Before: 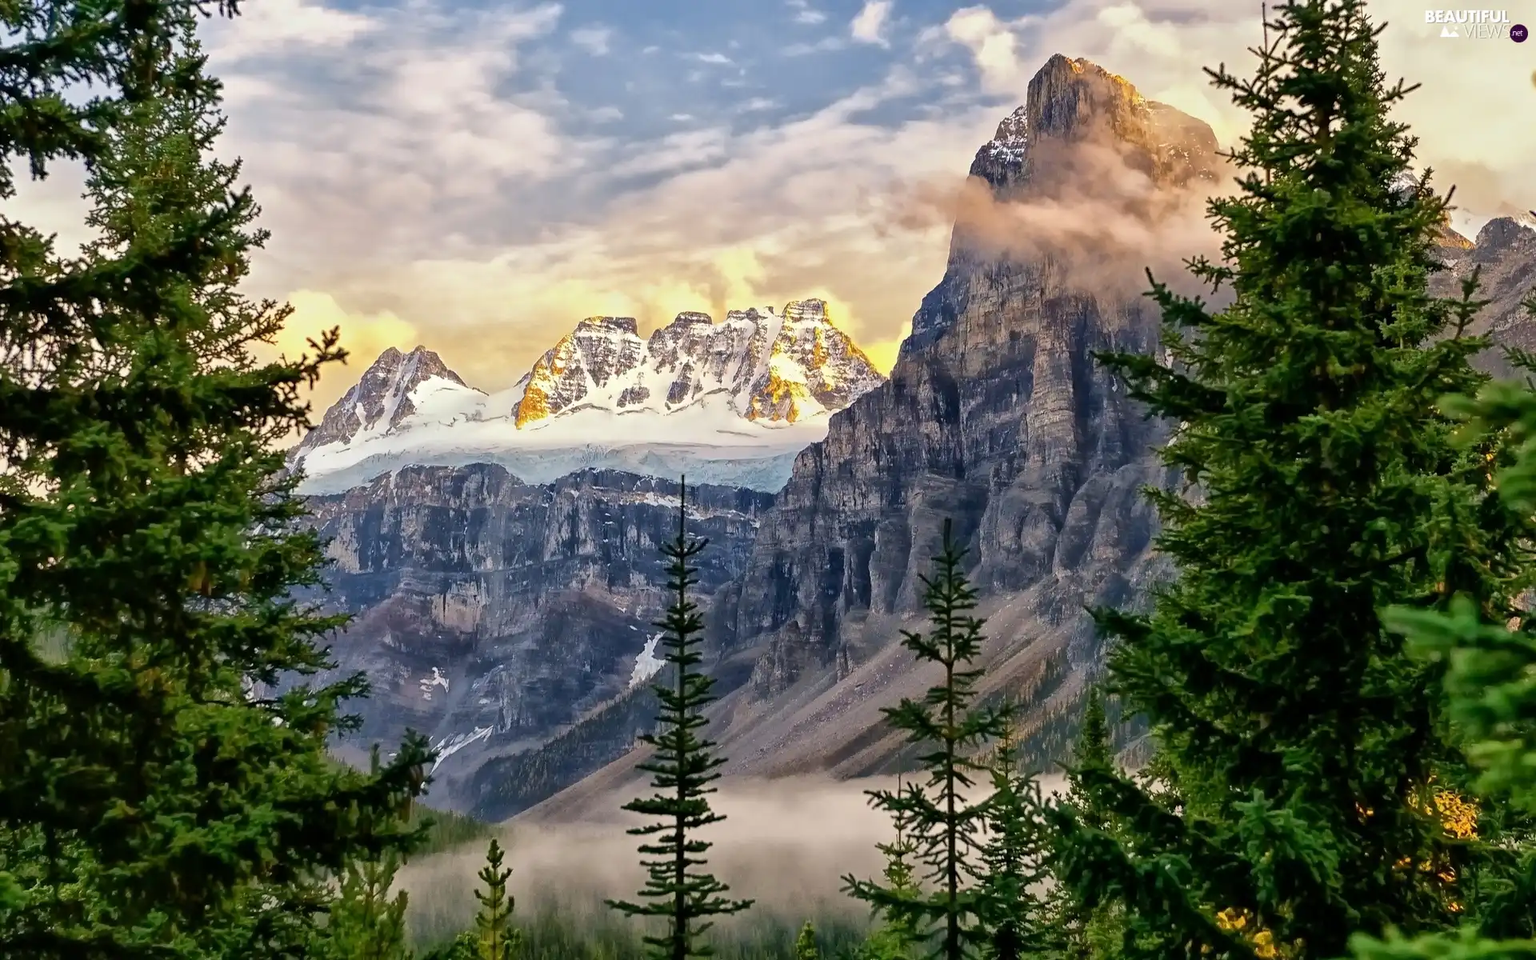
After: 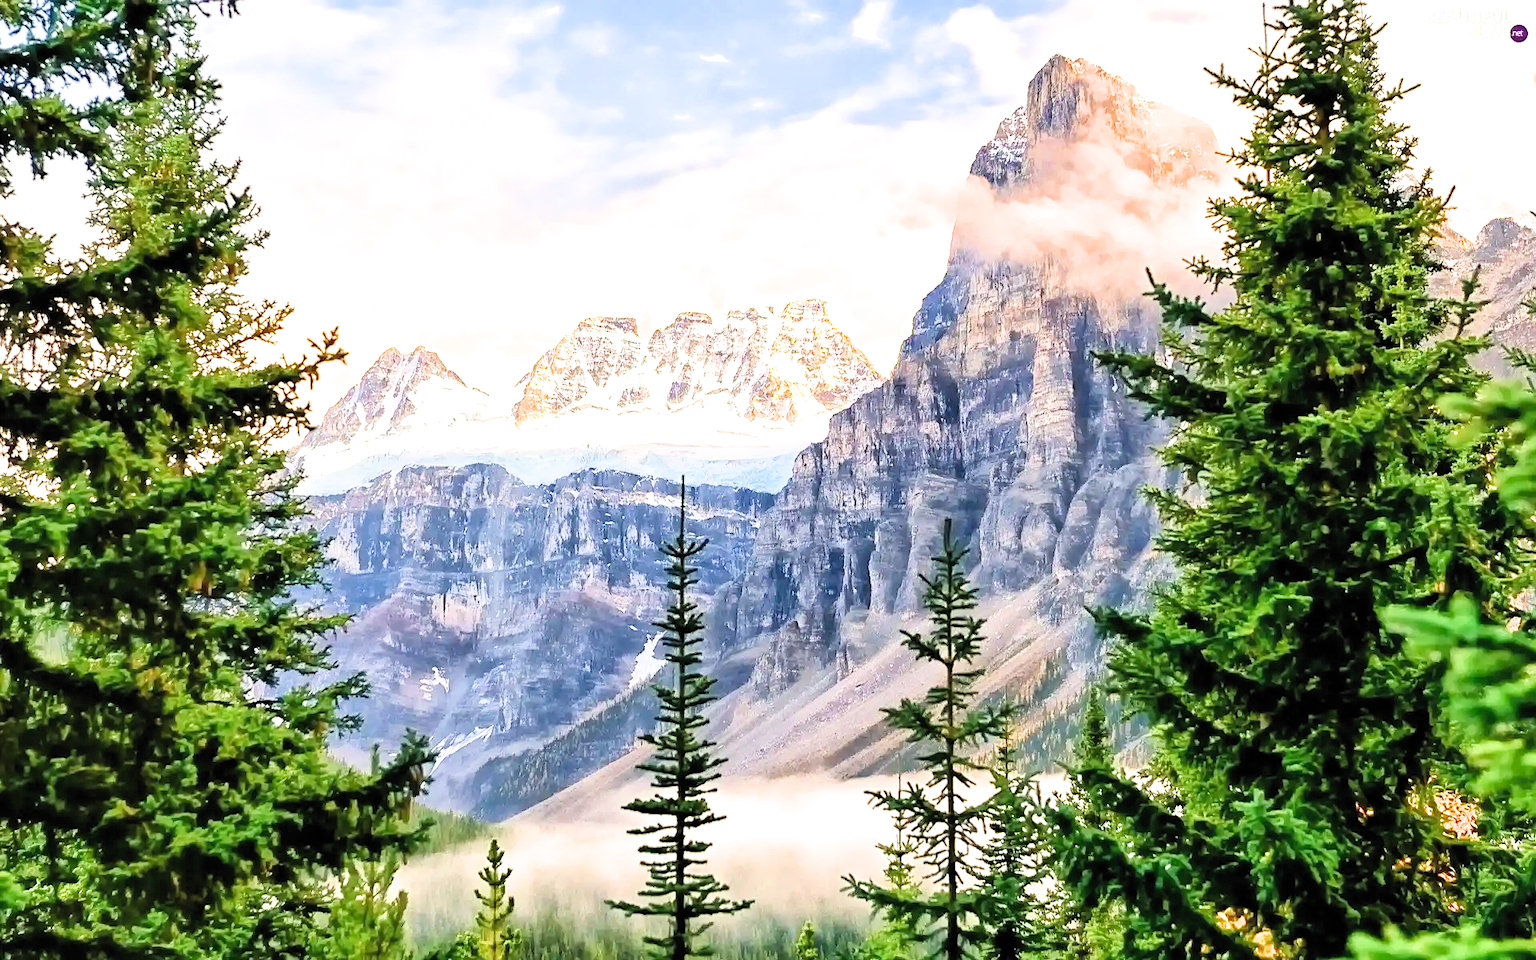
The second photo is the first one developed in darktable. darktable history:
sharpen: radius 1.325, amount 0.289, threshold 0.212
exposure: exposure 2.248 EV, compensate highlight preservation false
filmic rgb: black relative exposure -7.65 EV, white relative exposure 3.95 EV, threshold 2.95 EV, hardness 4.02, contrast 1.097, highlights saturation mix -31.31%, color science v6 (2022), iterations of high-quality reconstruction 0, enable highlight reconstruction true
